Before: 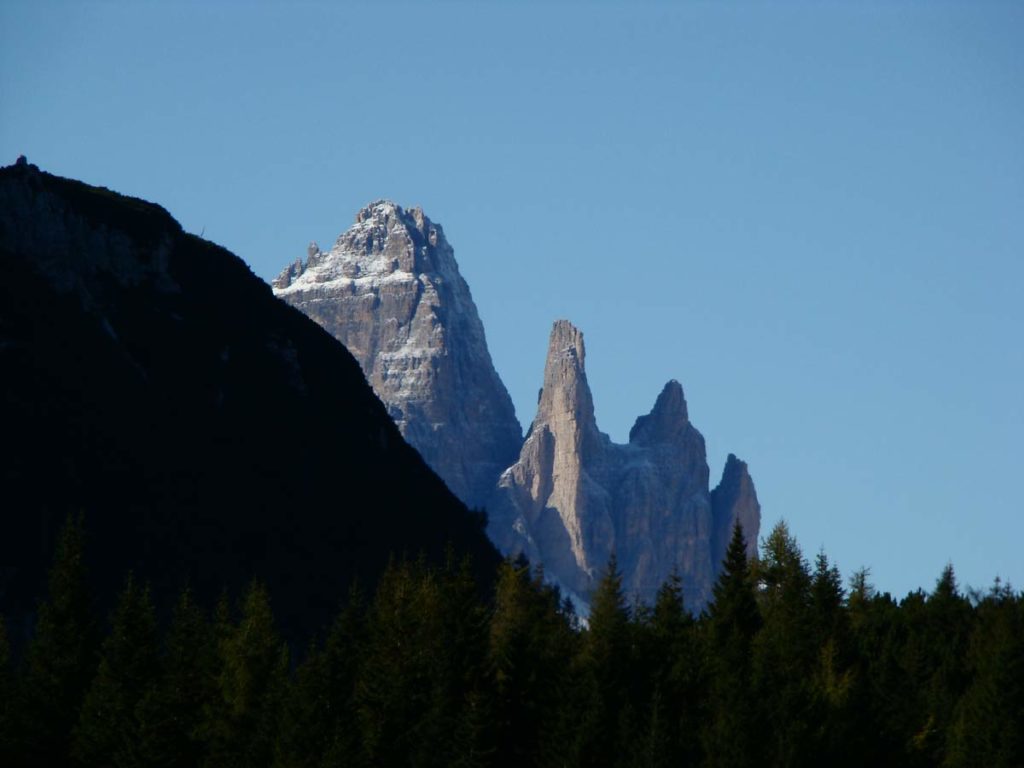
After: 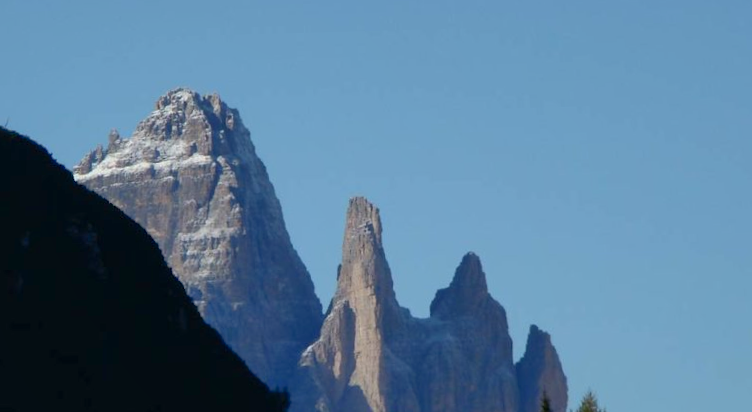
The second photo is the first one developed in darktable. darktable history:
crop: left 18.38%, top 11.092%, right 2.134%, bottom 33.217%
rotate and perspective: rotation -1.68°, lens shift (vertical) -0.146, crop left 0.049, crop right 0.912, crop top 0.032, crop bottom 0.96
shadows and highlights: on, module defaults
